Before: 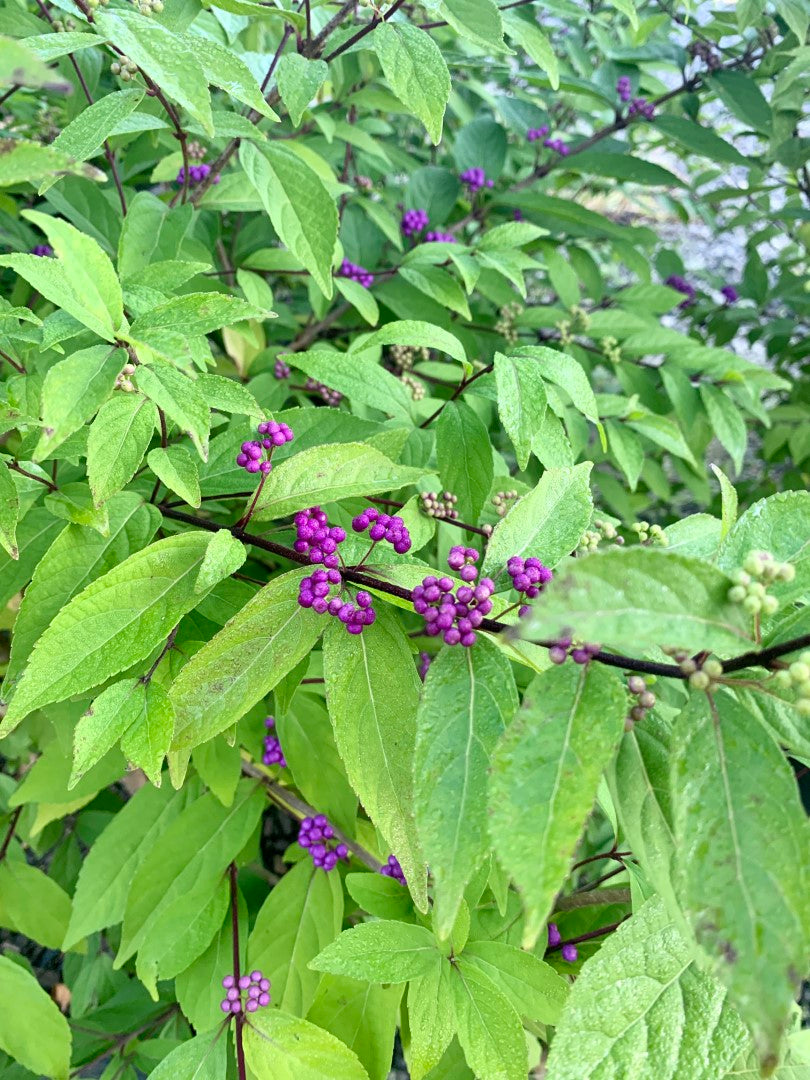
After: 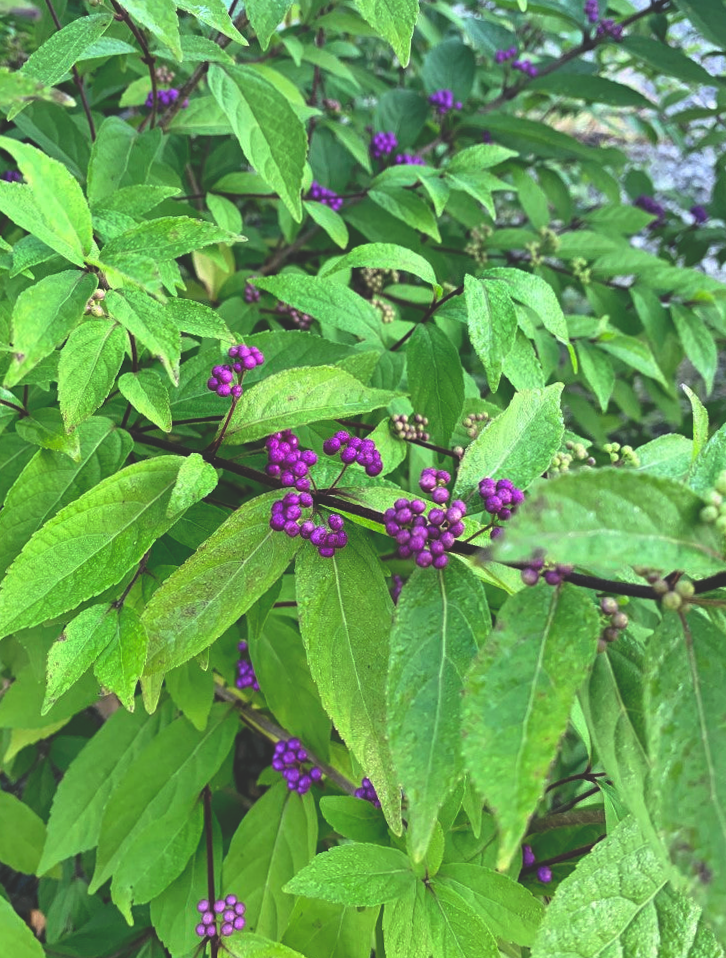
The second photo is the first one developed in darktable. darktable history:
rgb curve: curves: ch0 [(0, 0.186) (0.314, 0.284) (0.775, 0.708) (1, 1)], compensate middle gray true, preserve colors none
crop: left 3.305%, top 6.436%, right 6.389%, bottom 3.258%
rotate and perspective: rotation -0.45°, automatic cropping original format, crop left 0.008, crop right 0.992, crop top 0.012, crop bottom 0.988
